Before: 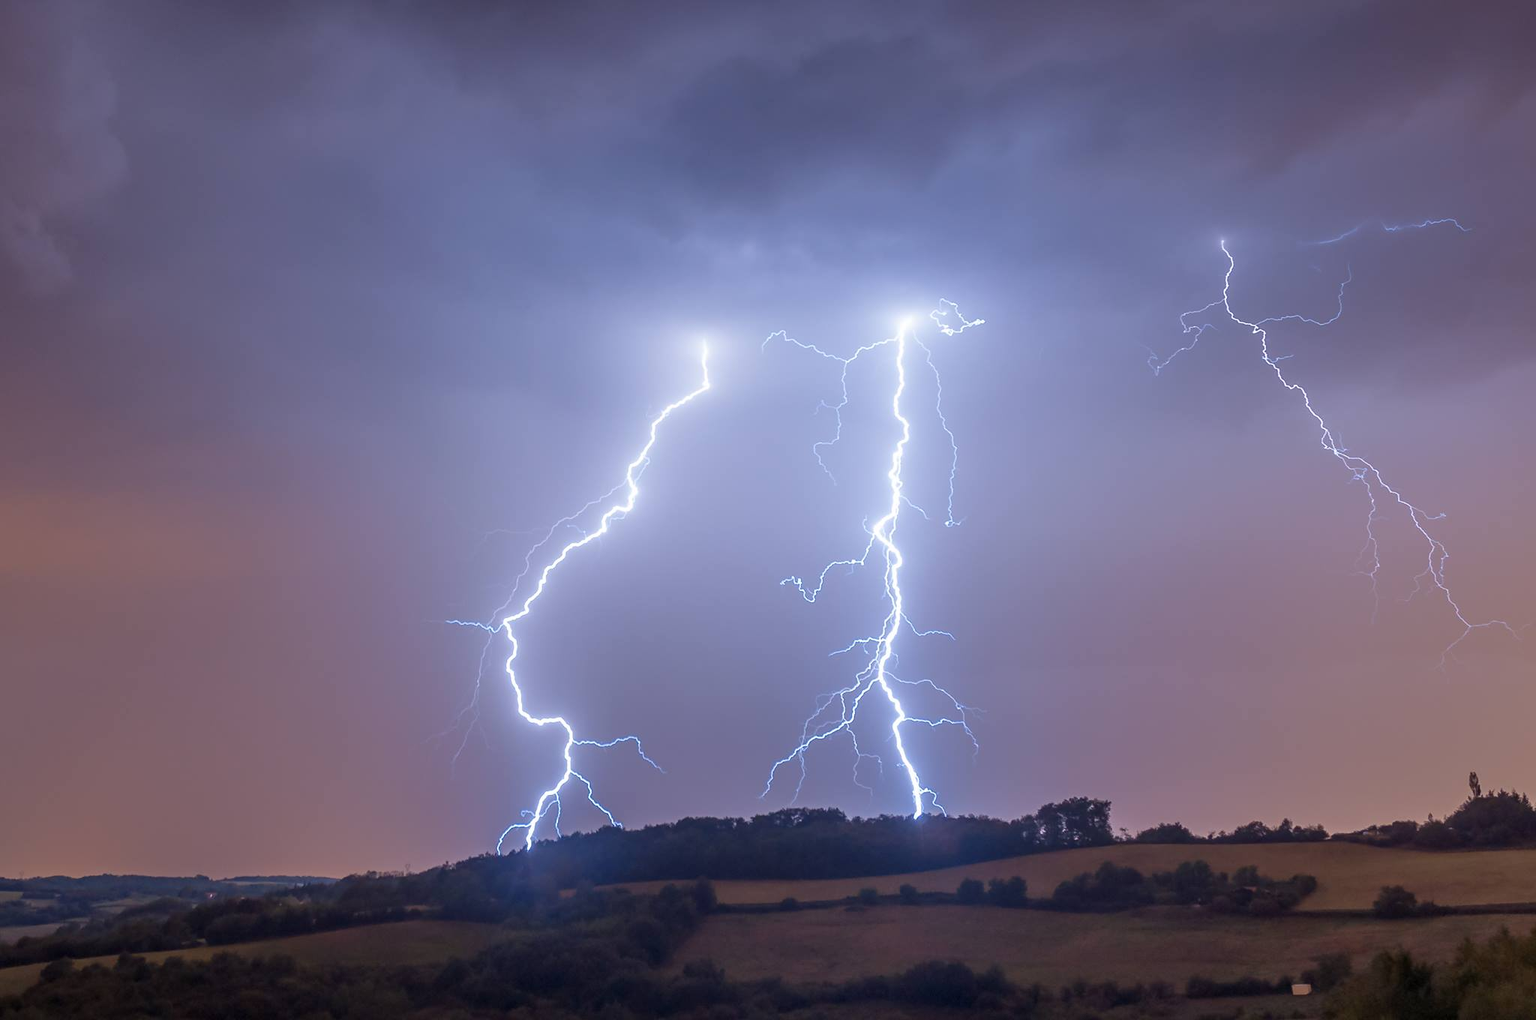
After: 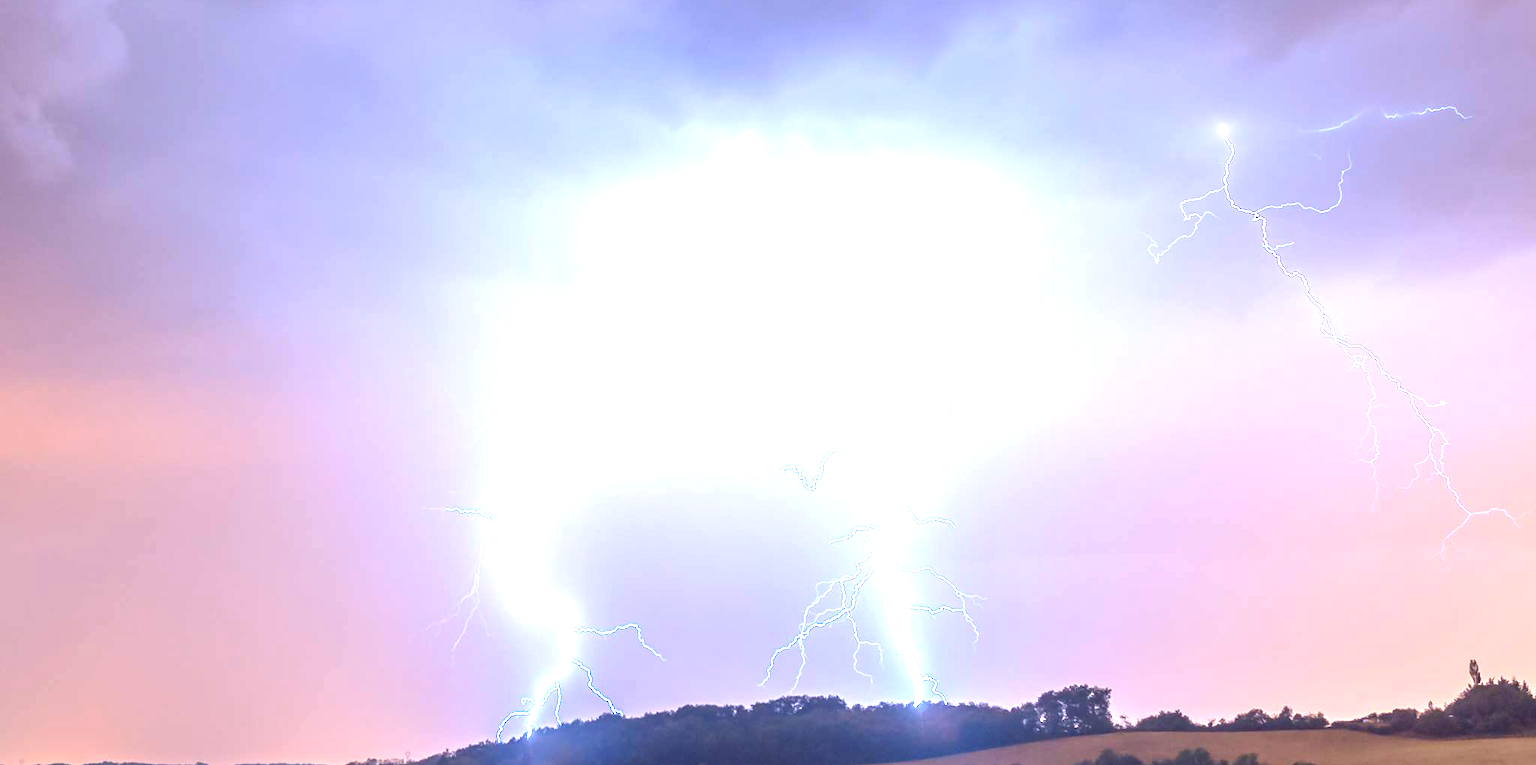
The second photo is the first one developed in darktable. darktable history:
exposure: black level correction 0, exposure 1.975 EV, compensate exposure bias true, compensate highlight preservation false
crop: top 11.038%, bottom 13.962%
